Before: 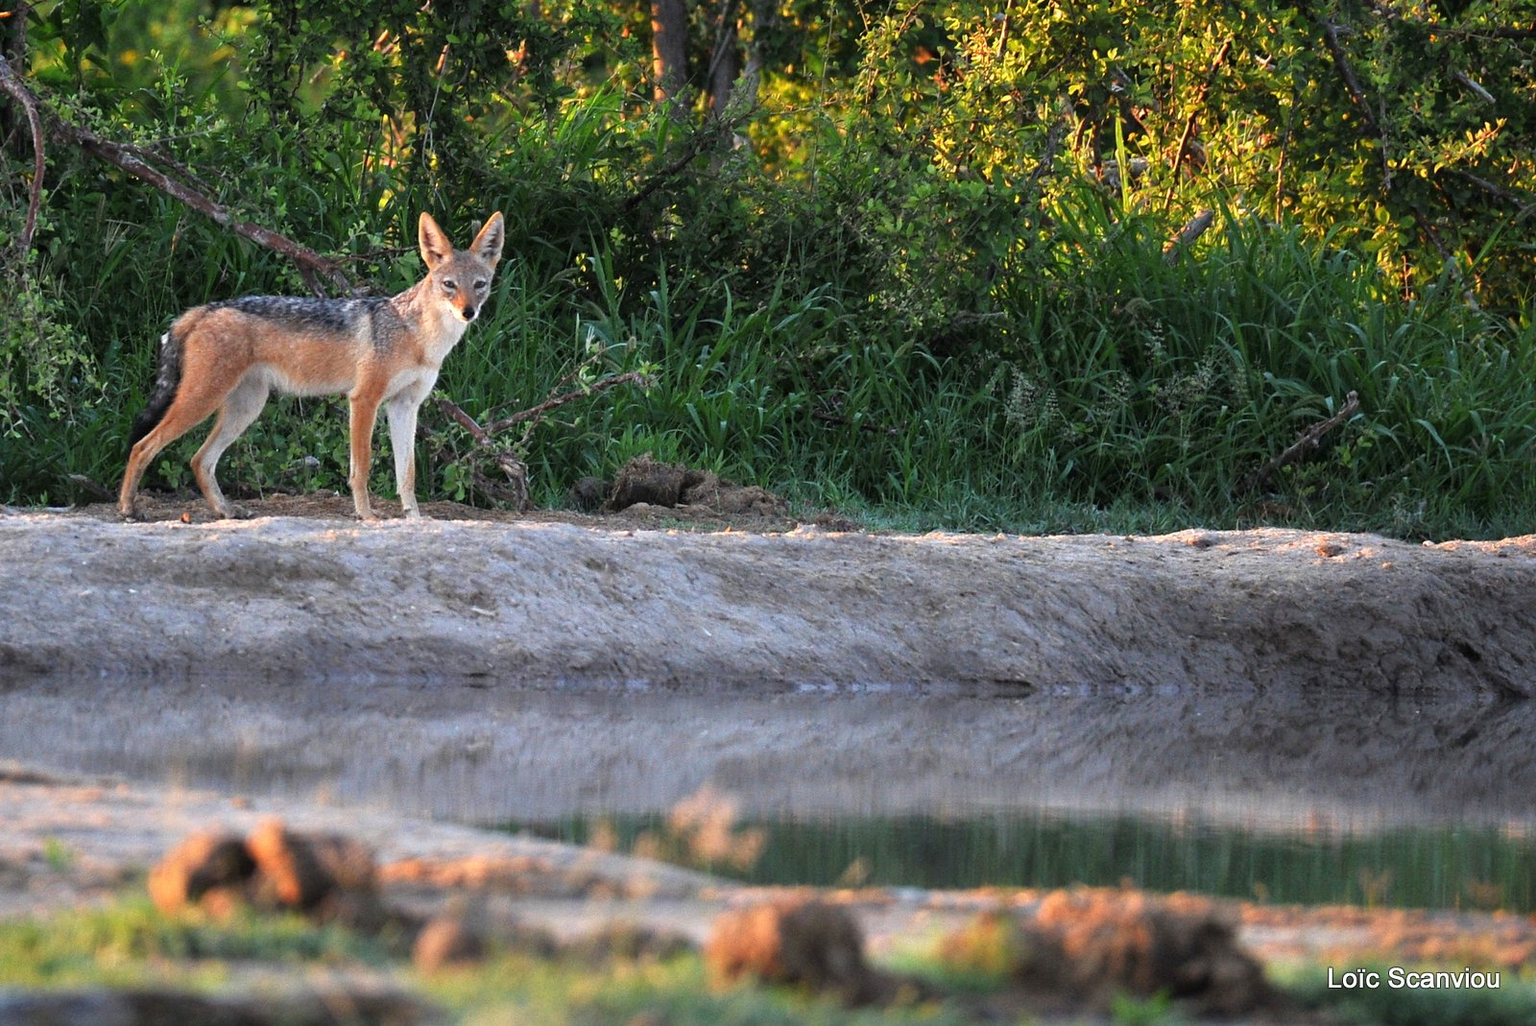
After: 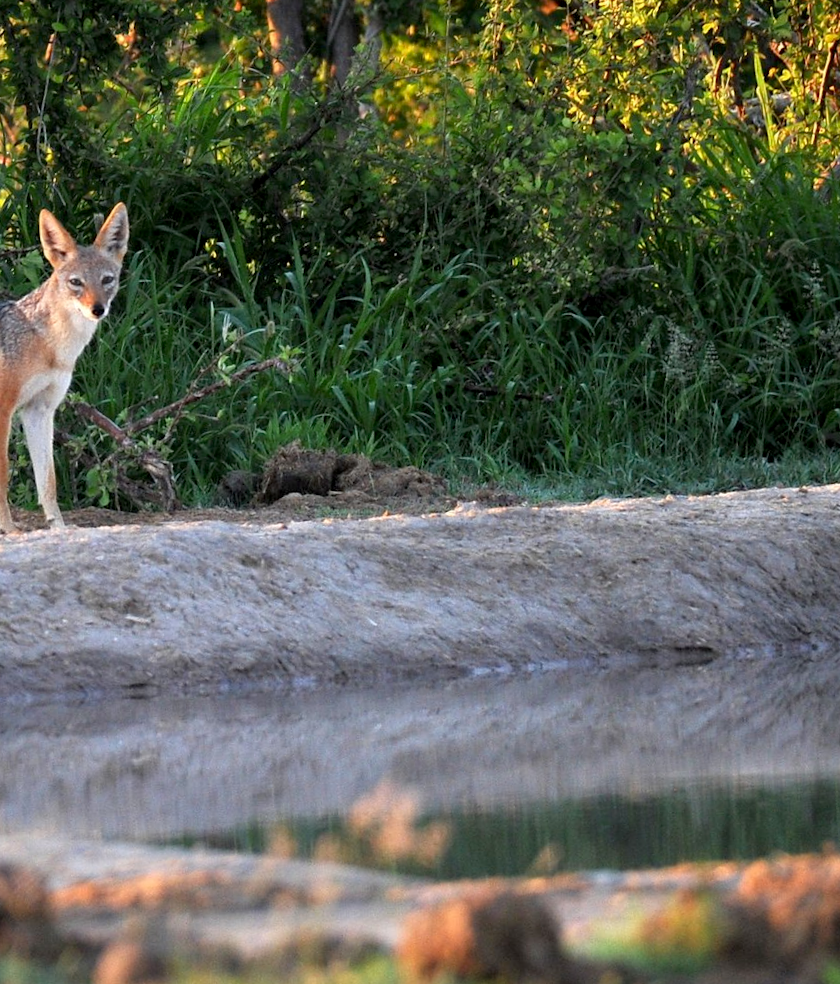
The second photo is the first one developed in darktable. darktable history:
crop: left 21.674%, right 22.086%
rotate and perspective: rotation -4.57°, crop left 0.054, crop right 0.944, crop top 0.087, crop bottom 0.914
exposure: black level correction 0.005, exposure 0.014 EV, compensate highlight preservation false
